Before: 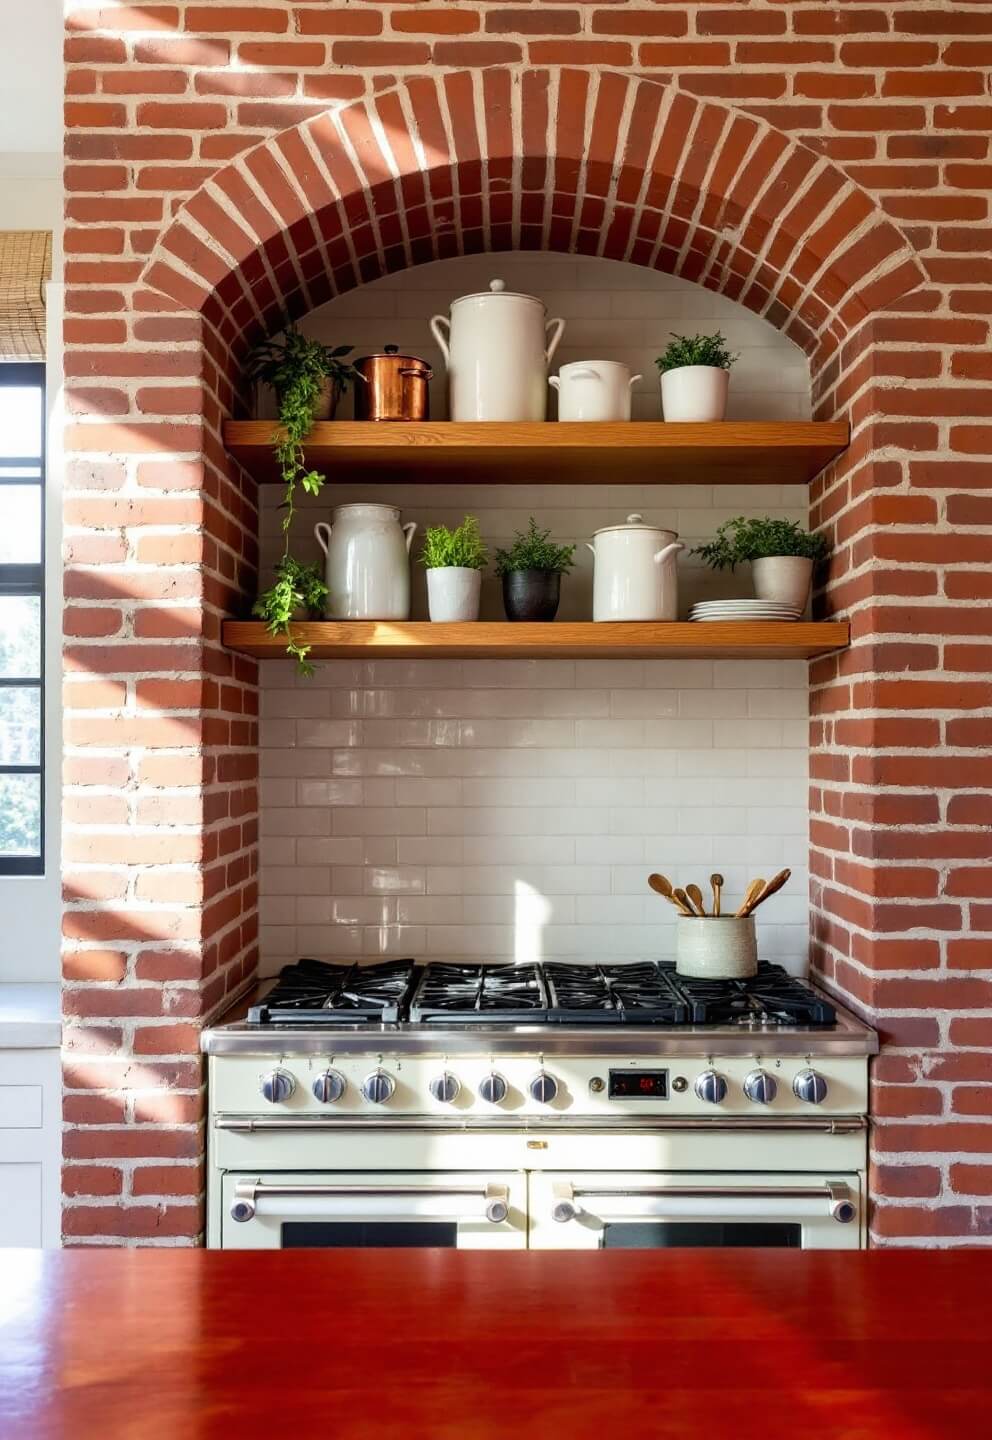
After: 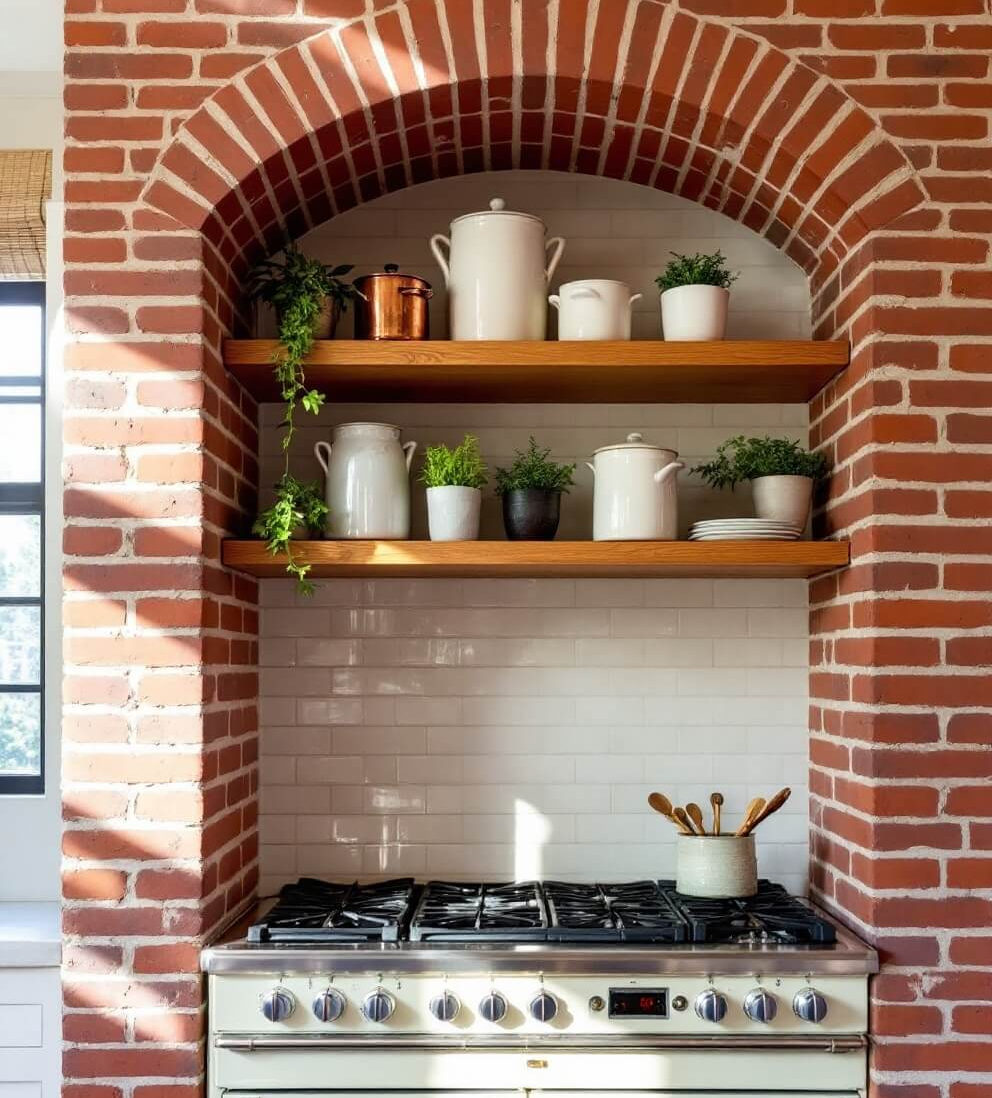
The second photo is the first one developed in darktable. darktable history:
crop: top 5.678%, bottom 18.051%
